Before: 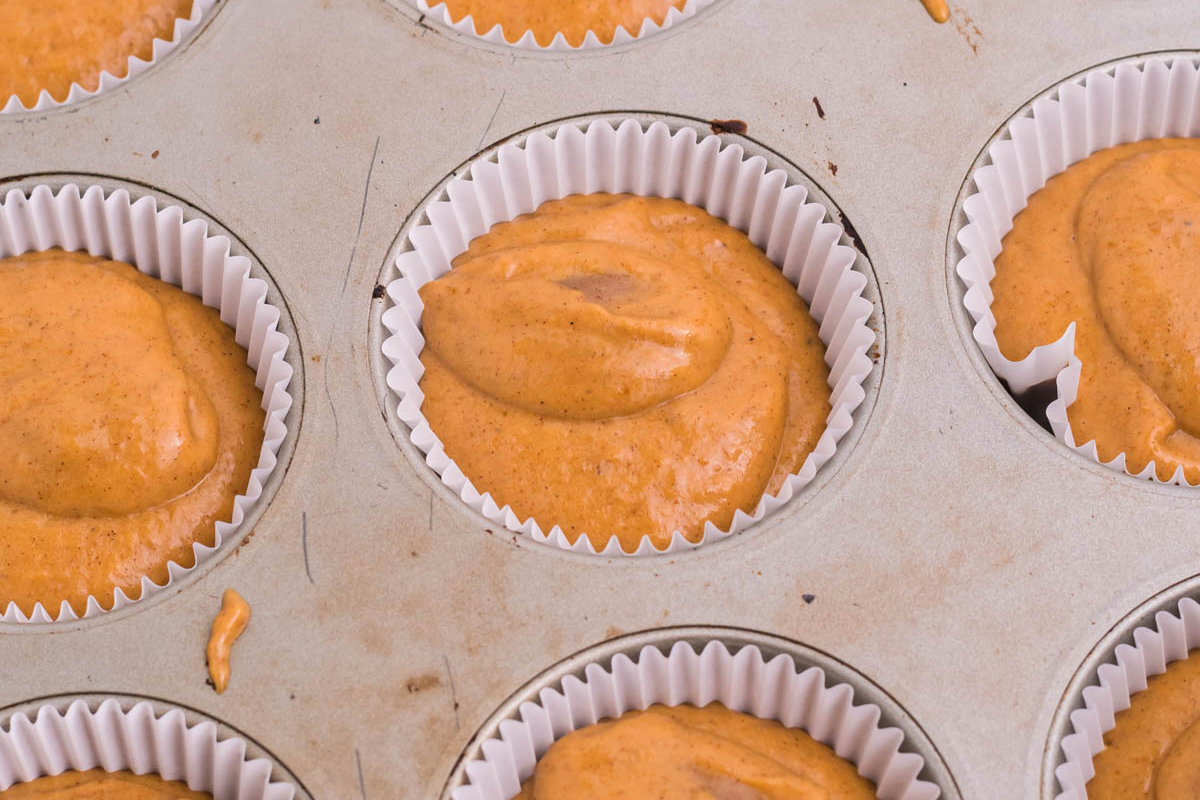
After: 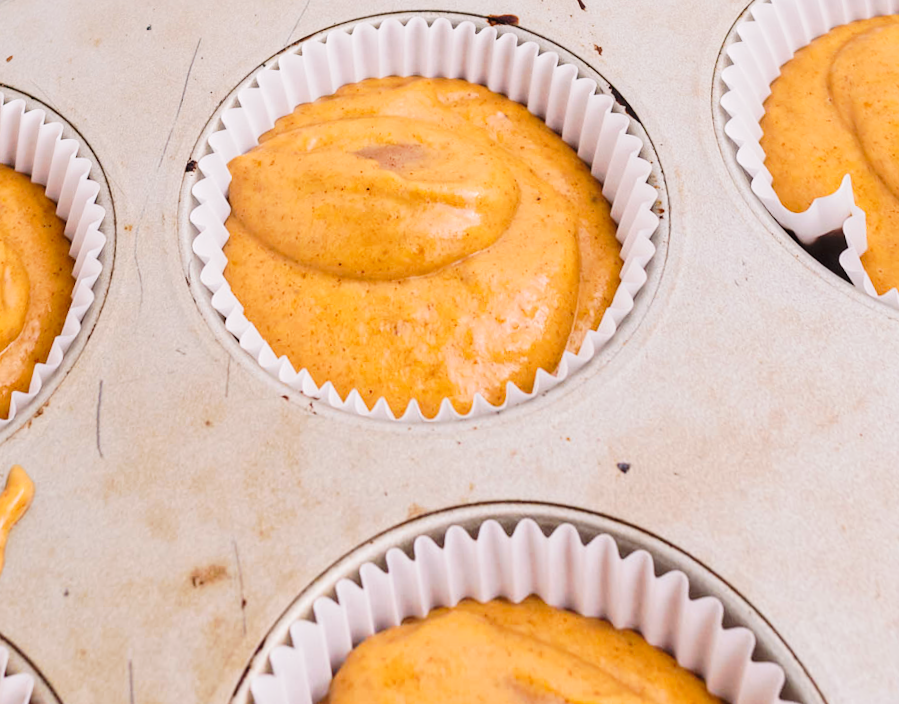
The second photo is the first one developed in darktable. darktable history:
rotate and perspective: rotation 0.72°, lens shift (vertical) -0.352, lens shift (horizontal) -0.051, crop left 0.152, crop right 0.859, crop top 0.019, crop bottom 0.964
tone curve: curves: ch0 [(0, 0) (0.003, 0.016) (0.011, 0.019) (0.025, 0.023) (0.044, 0.029) (0.069, 0.042) (0.1, 0.068) (0.136, 0.101) (0.177, 0.143) (0.224, 0.21) (0.277, 0.289) (0.335, 0.379) (0.399, 0.476) (0.468, 0.569) (0.543, 0.654) (0.623, 0.75) (0.709, 0.822) (0.801, 0.893) (0.898, 0.946) (1, 1)], preserve colors none
crop and rotate: angle 1.96°, left 5.673%, top 5.673%
